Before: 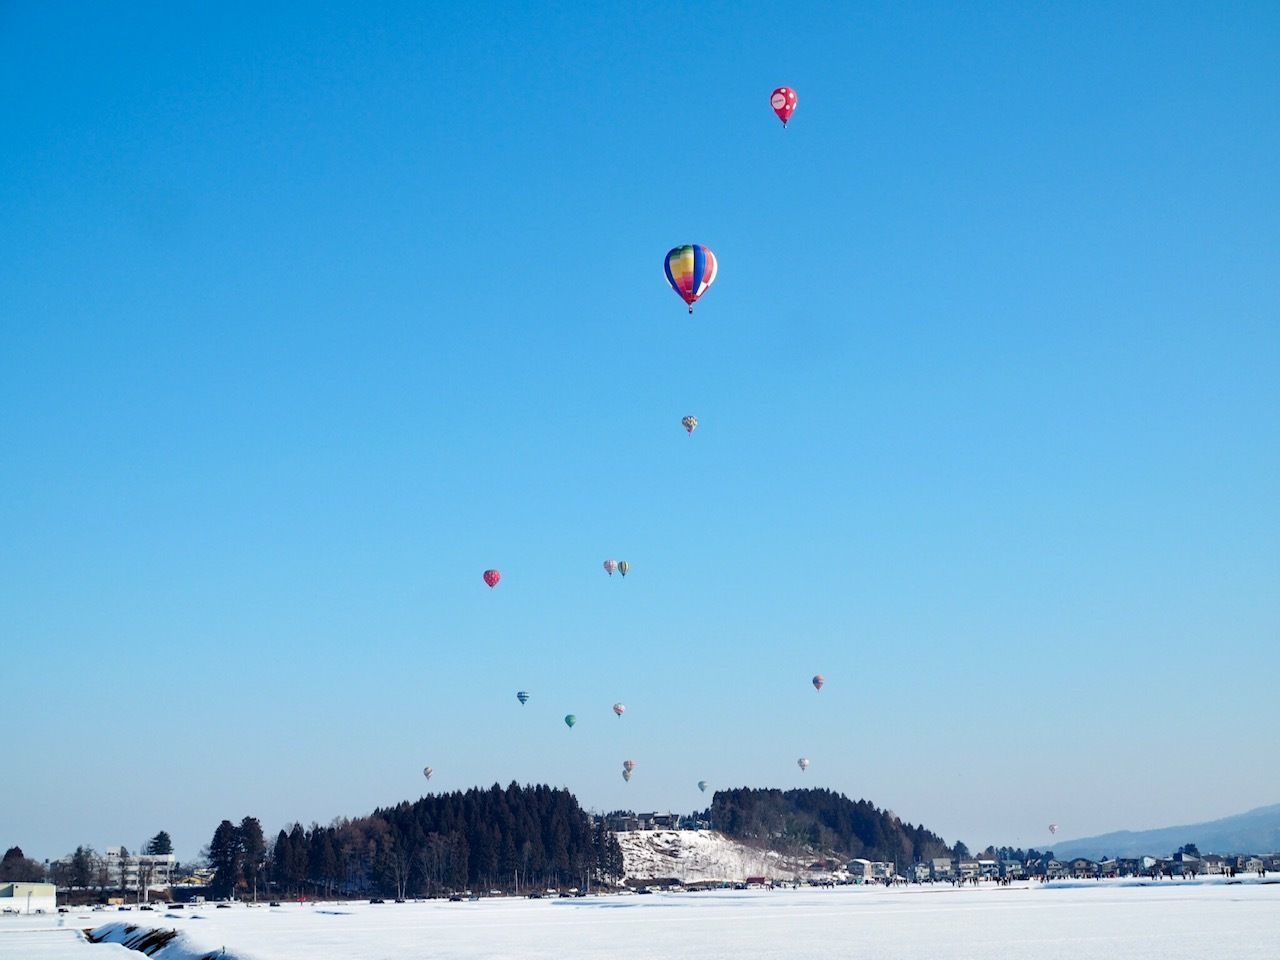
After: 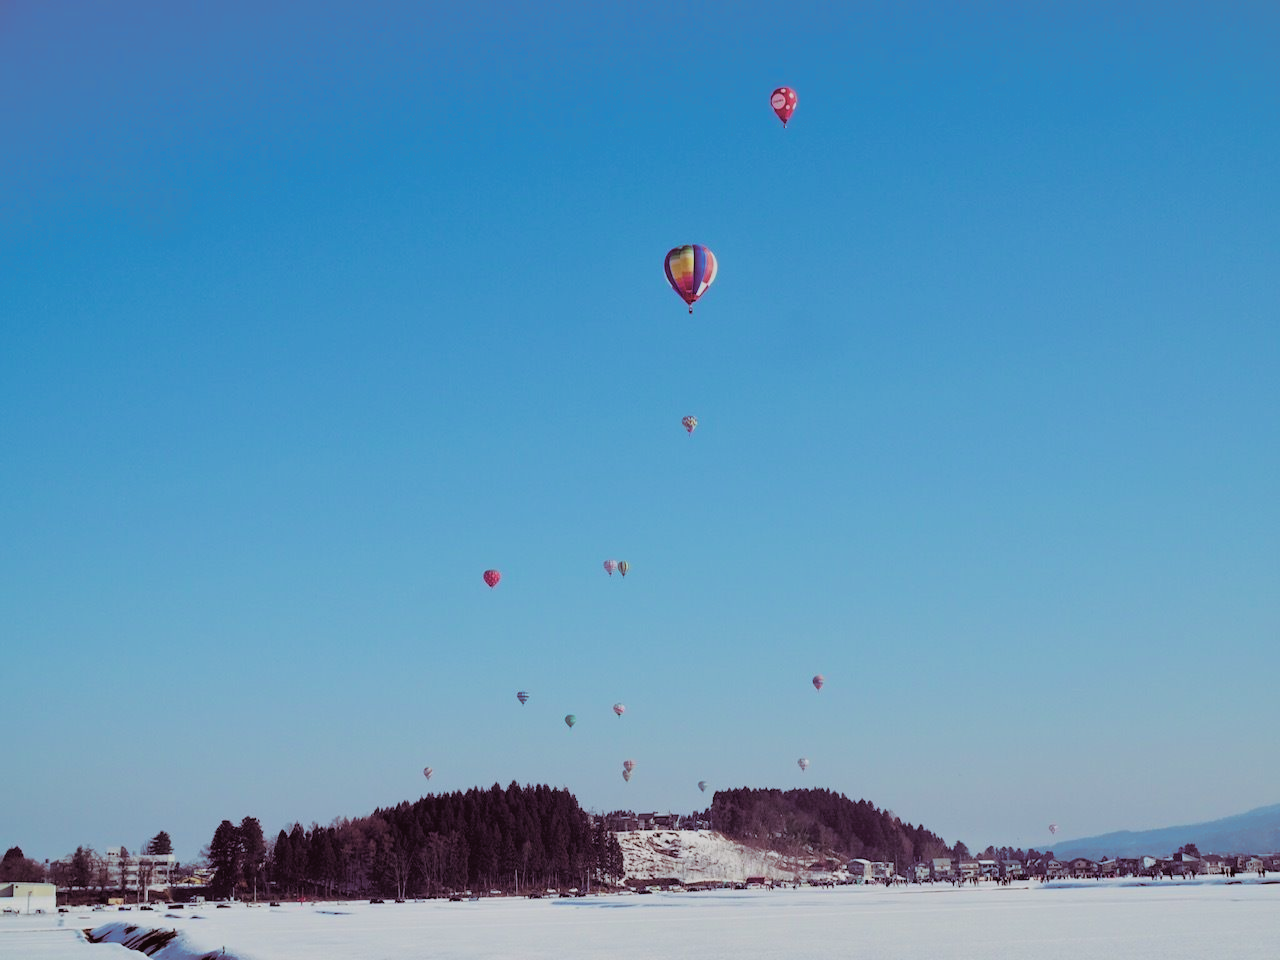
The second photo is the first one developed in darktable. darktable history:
color zones: curves: ch1 [(0, 0.469) (0.01, 0.469) (0.12, 0.446) (0.248, 0.469) (0.5, 0.5) (0.748, 0.5) (0.99, 0.469) (1, 0.469)]
exposure: exposure -0.05 EV
contrast brightness saturation: contrast -0.08, brightness -0.04, saturation -0.11
filmic rgb: black relative exposure -8.15 EV, white relative exposure 3.76 EV, hardness 4.46
split-toning: highlights › hue 298.8°, highlights › saturation 0.73, compress 41.76%
color balance rgb: perceptual saturation grading › global saturation 20%, perceptual saturation grading › highlights -25%, perceptual saturation grading › shadows 50%
velvia: on, module defaults
rotate and perspective: crop left 0, crop top 0
